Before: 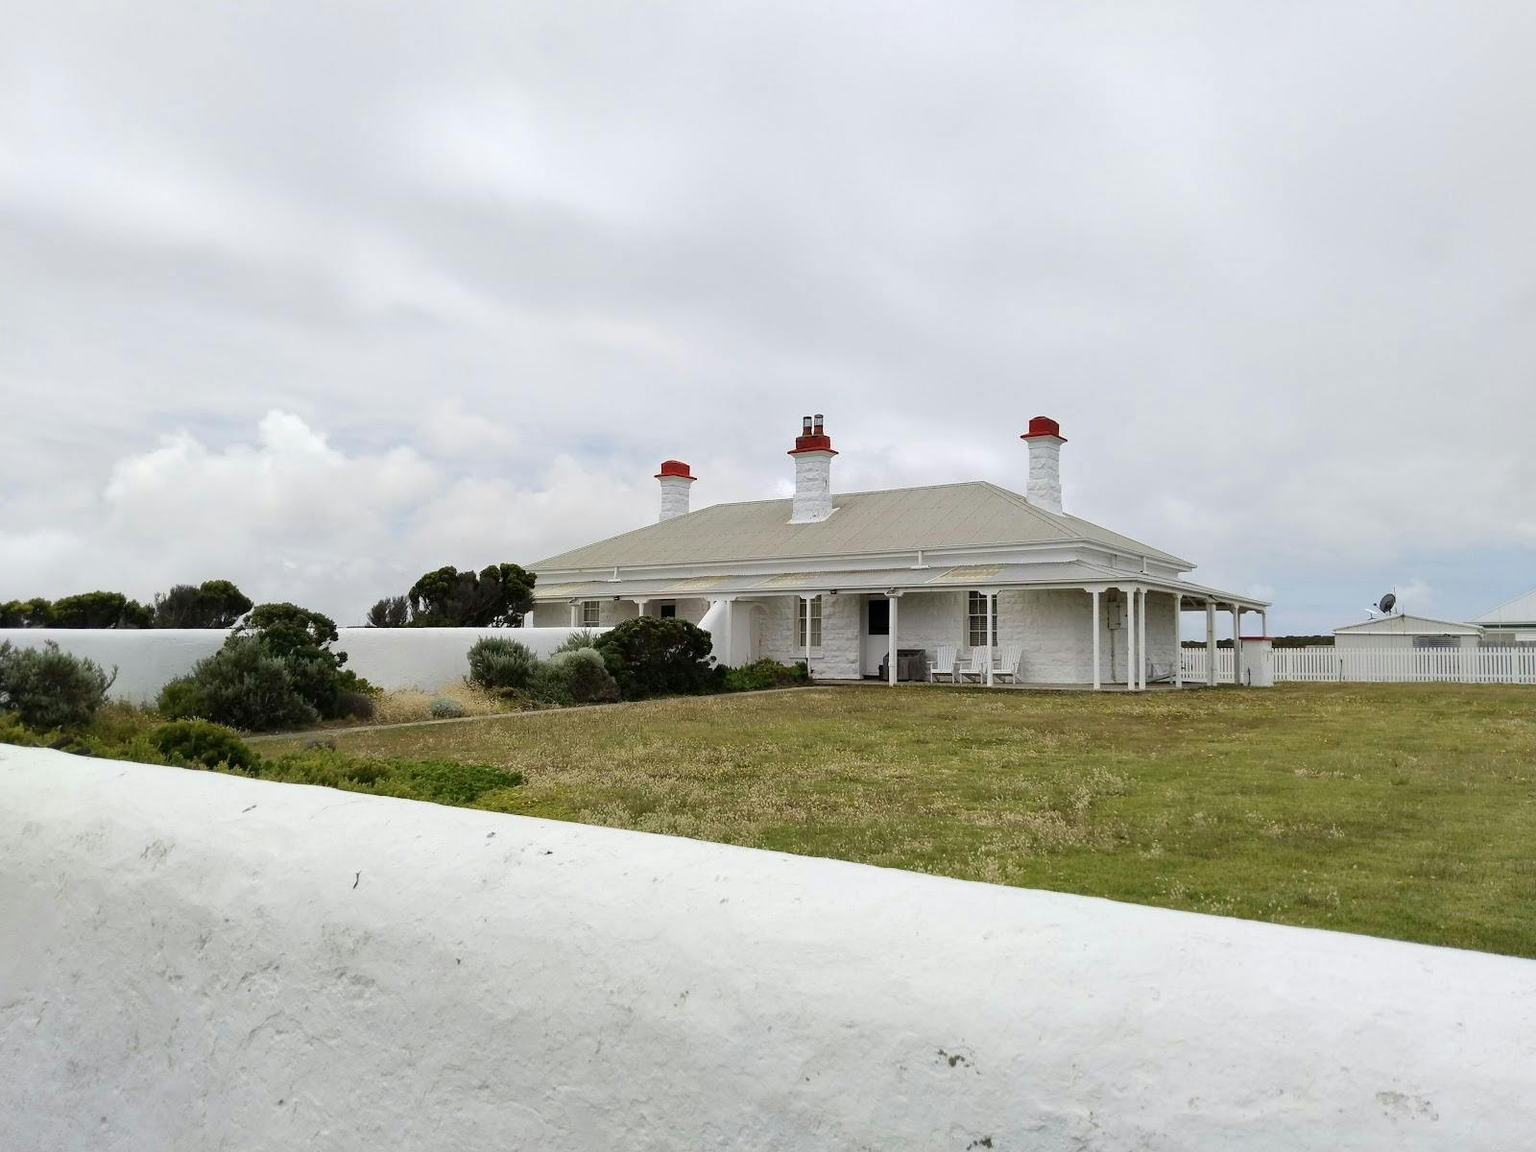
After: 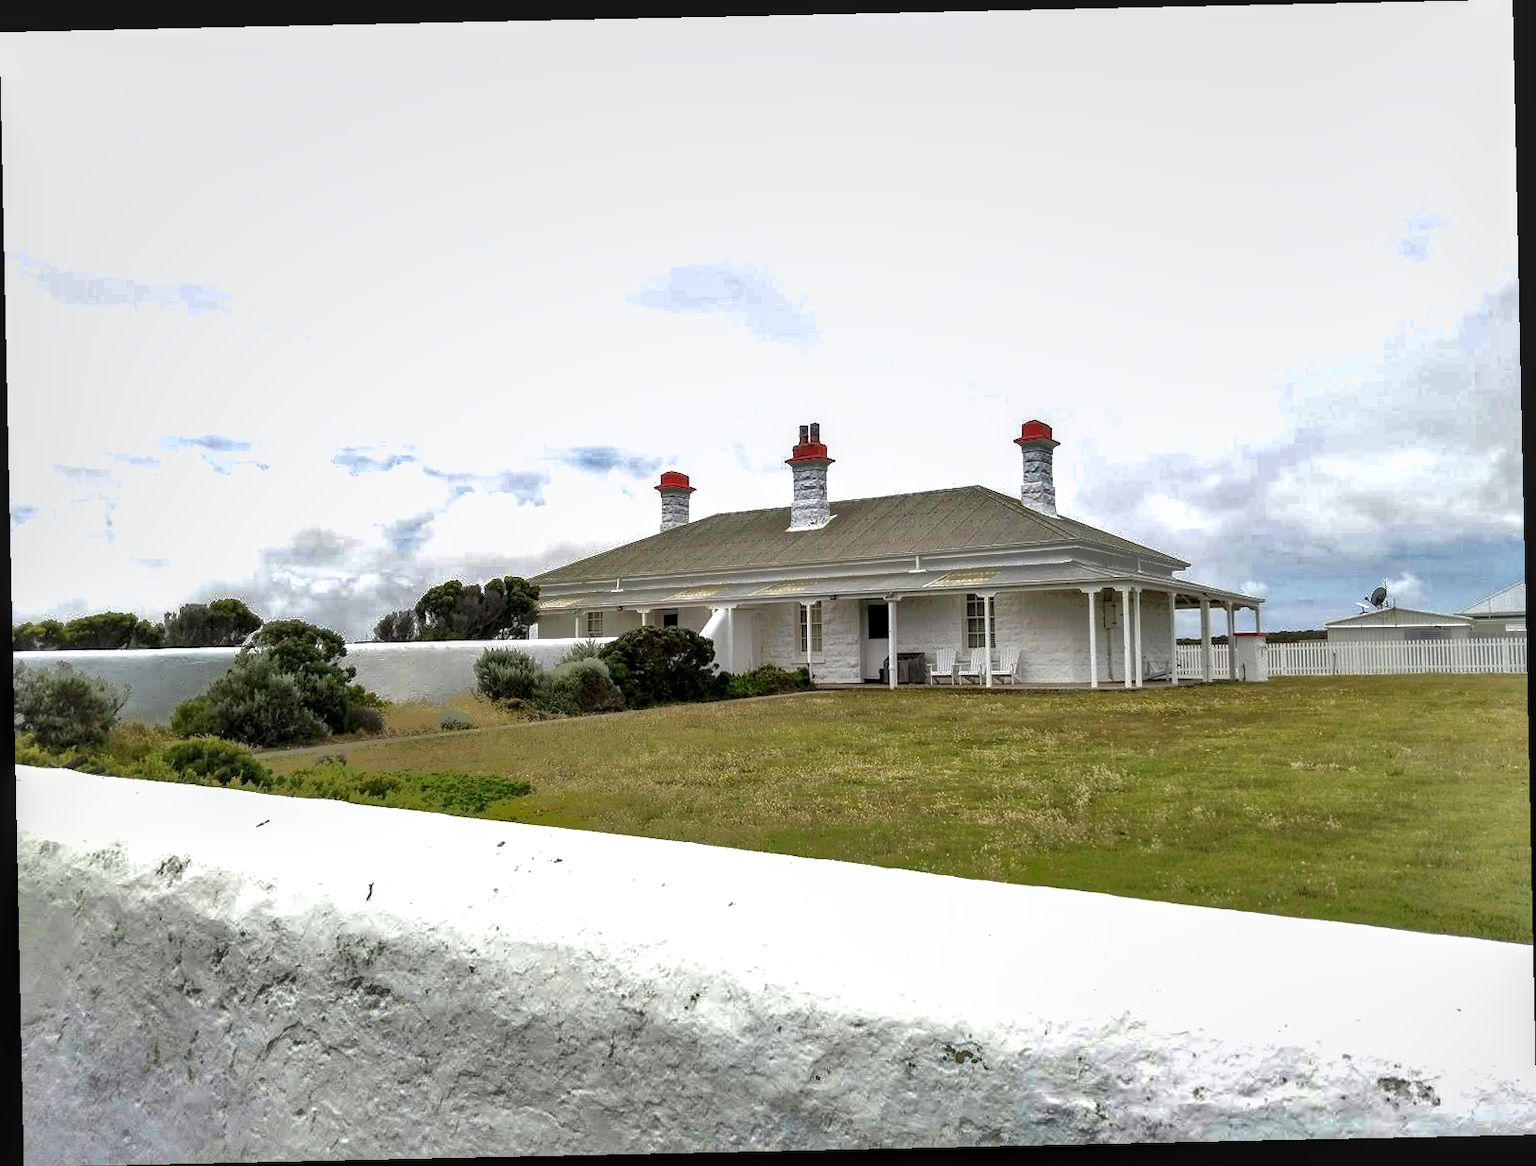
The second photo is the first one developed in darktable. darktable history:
shadows and highlights: shadows 38.43, highlights -74.54
rotate and perspective: rotation -1.24°, automatic cropping off
exposure: black level correction 0, exposure 0.6 EV, compensate exposure bias true, compensate highlight preservation false
local contrast: detail 140%
